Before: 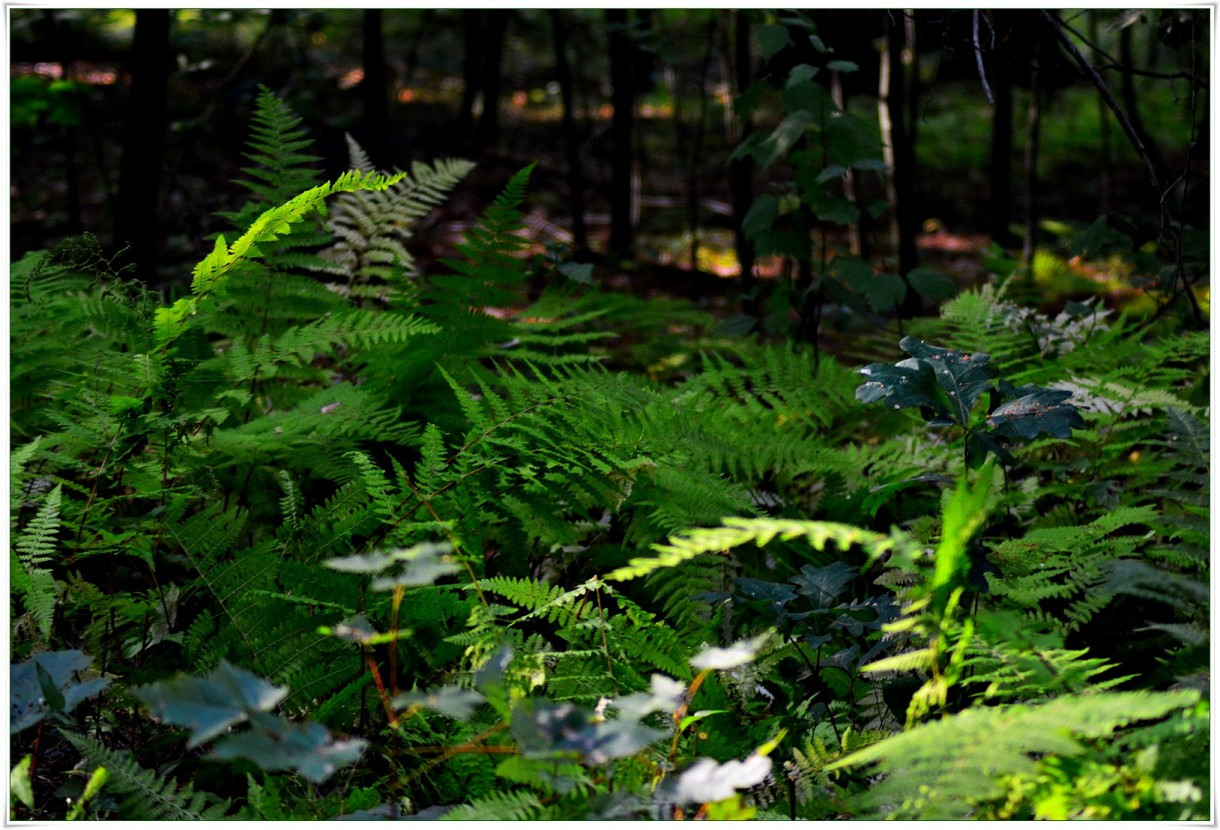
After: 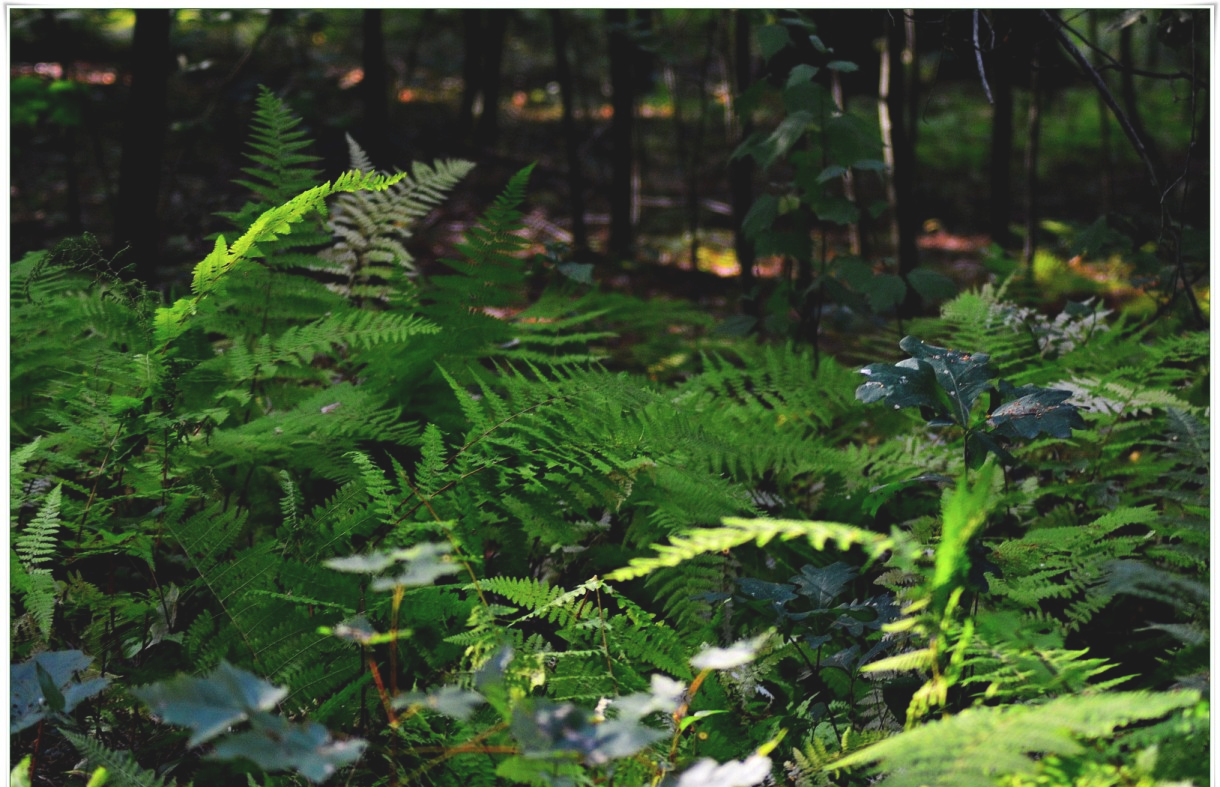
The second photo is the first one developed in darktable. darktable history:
color balance: lift [1.007, 1, 1, 1], gamma [1.097, 1, 1, 1]
crop and rotate: top 0%, bottom 5.097%
